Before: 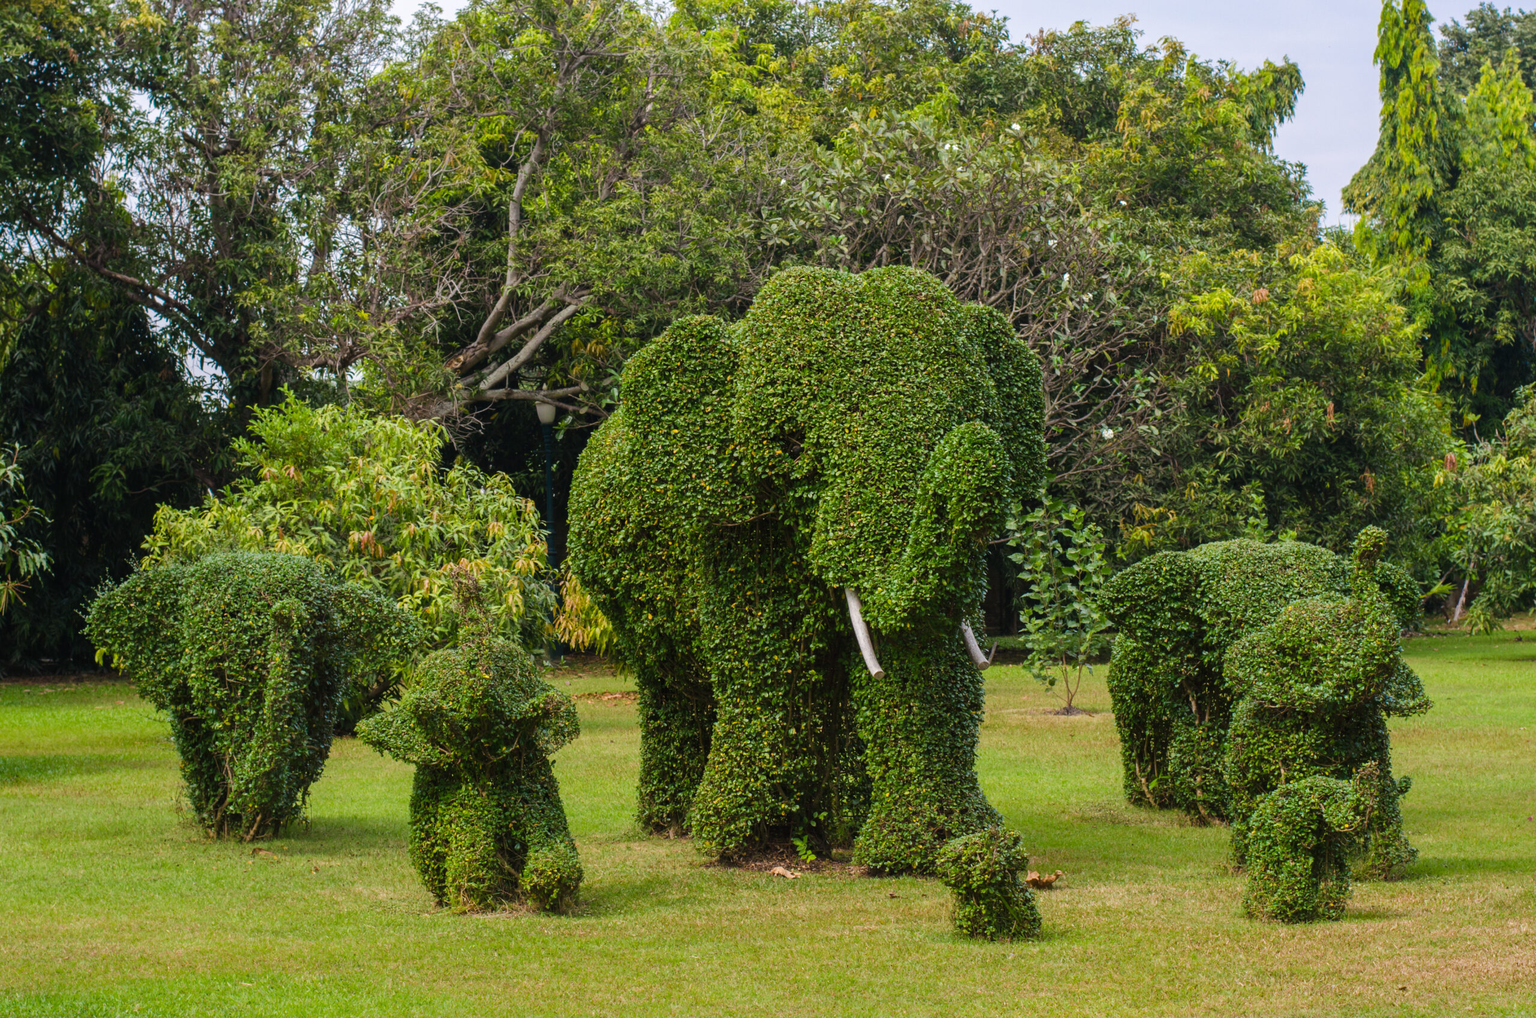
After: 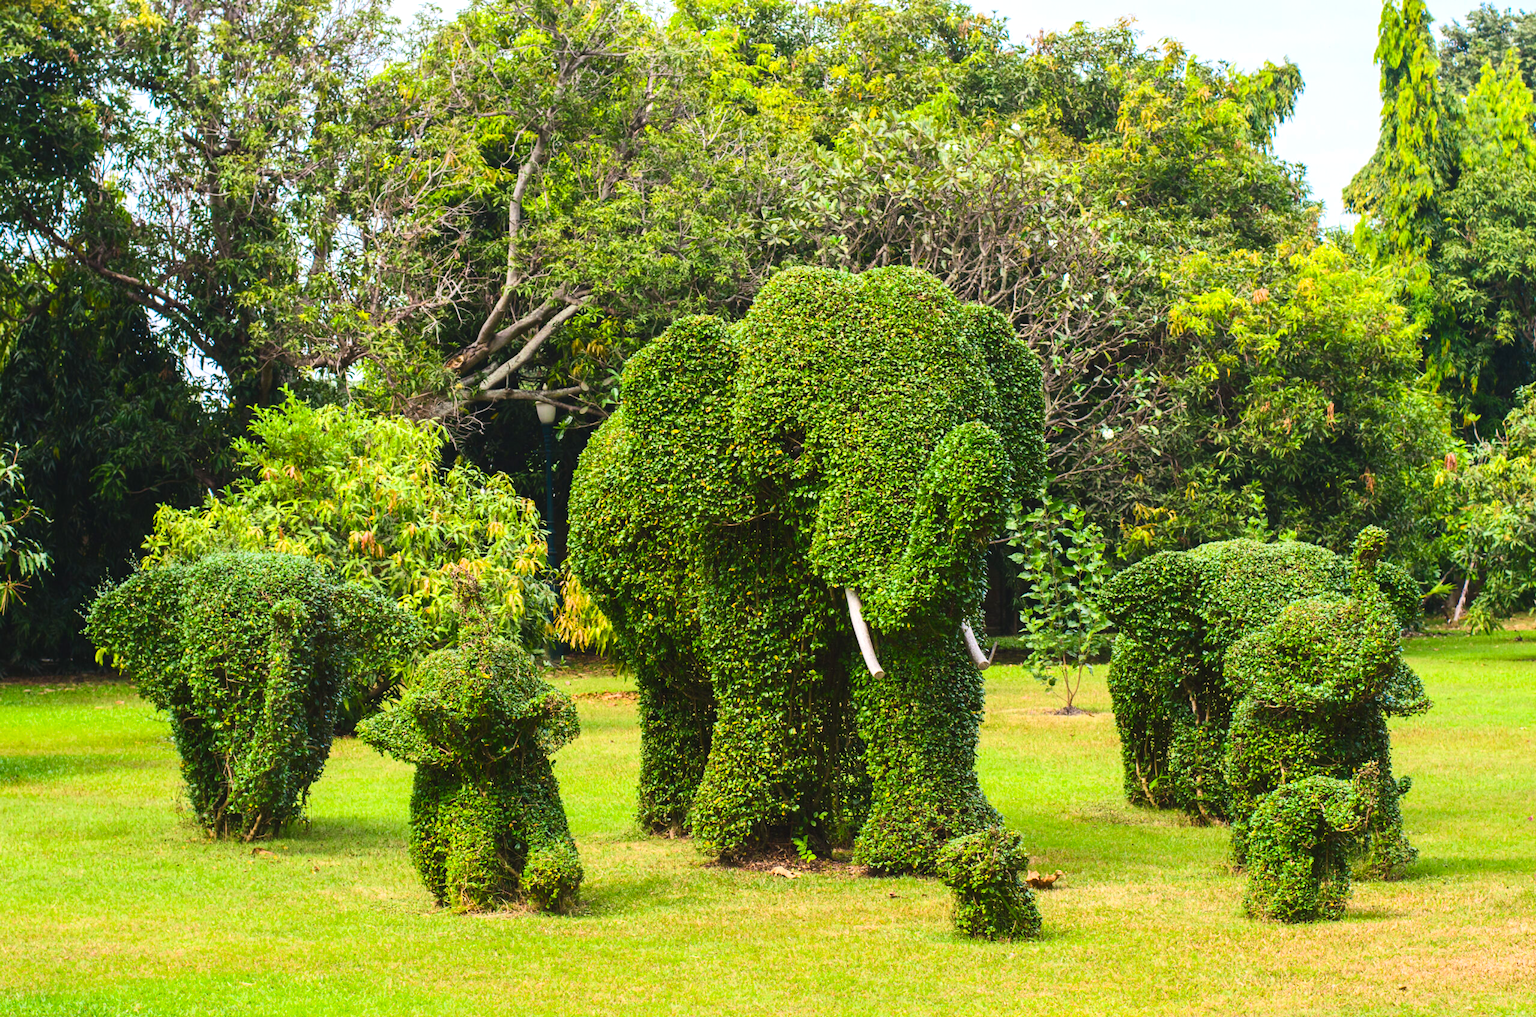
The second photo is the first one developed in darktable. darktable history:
exposure: black level correction -0.002, exposure 0.544 EV, compensate exposure bias true, compensate highlight preservation false
contrast brightness saturation: contrast 0.233, brightness 0.104, saturation 0.295
